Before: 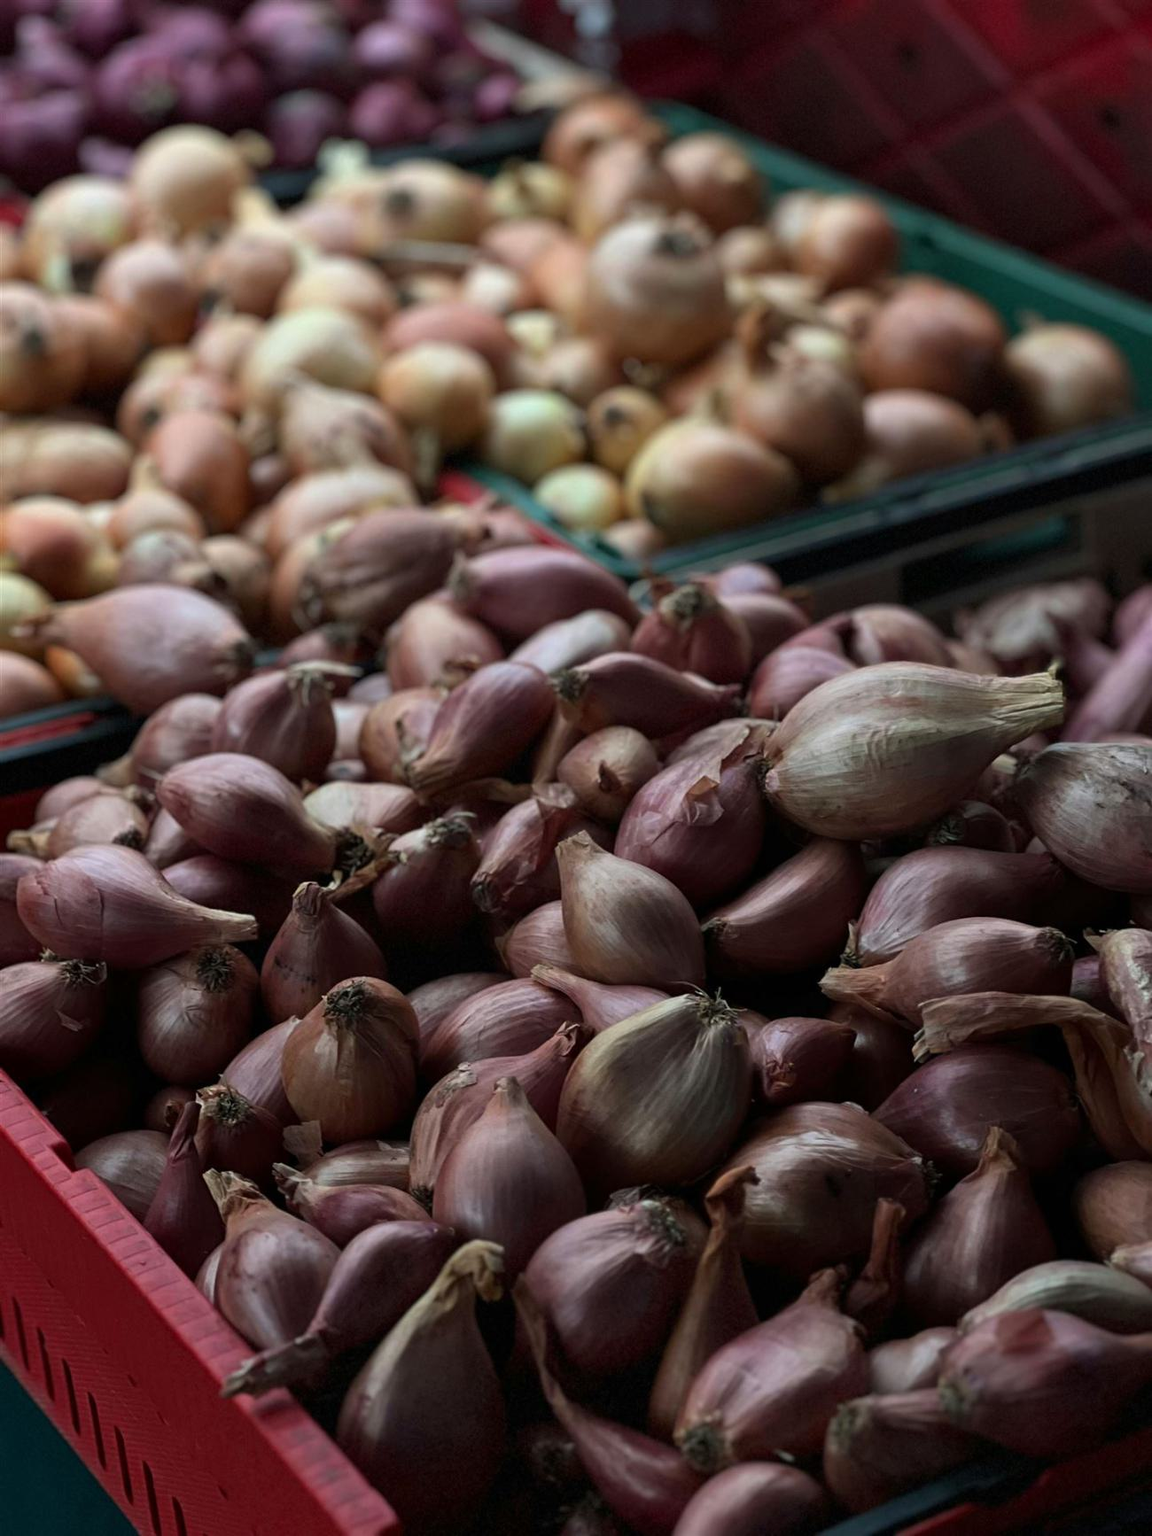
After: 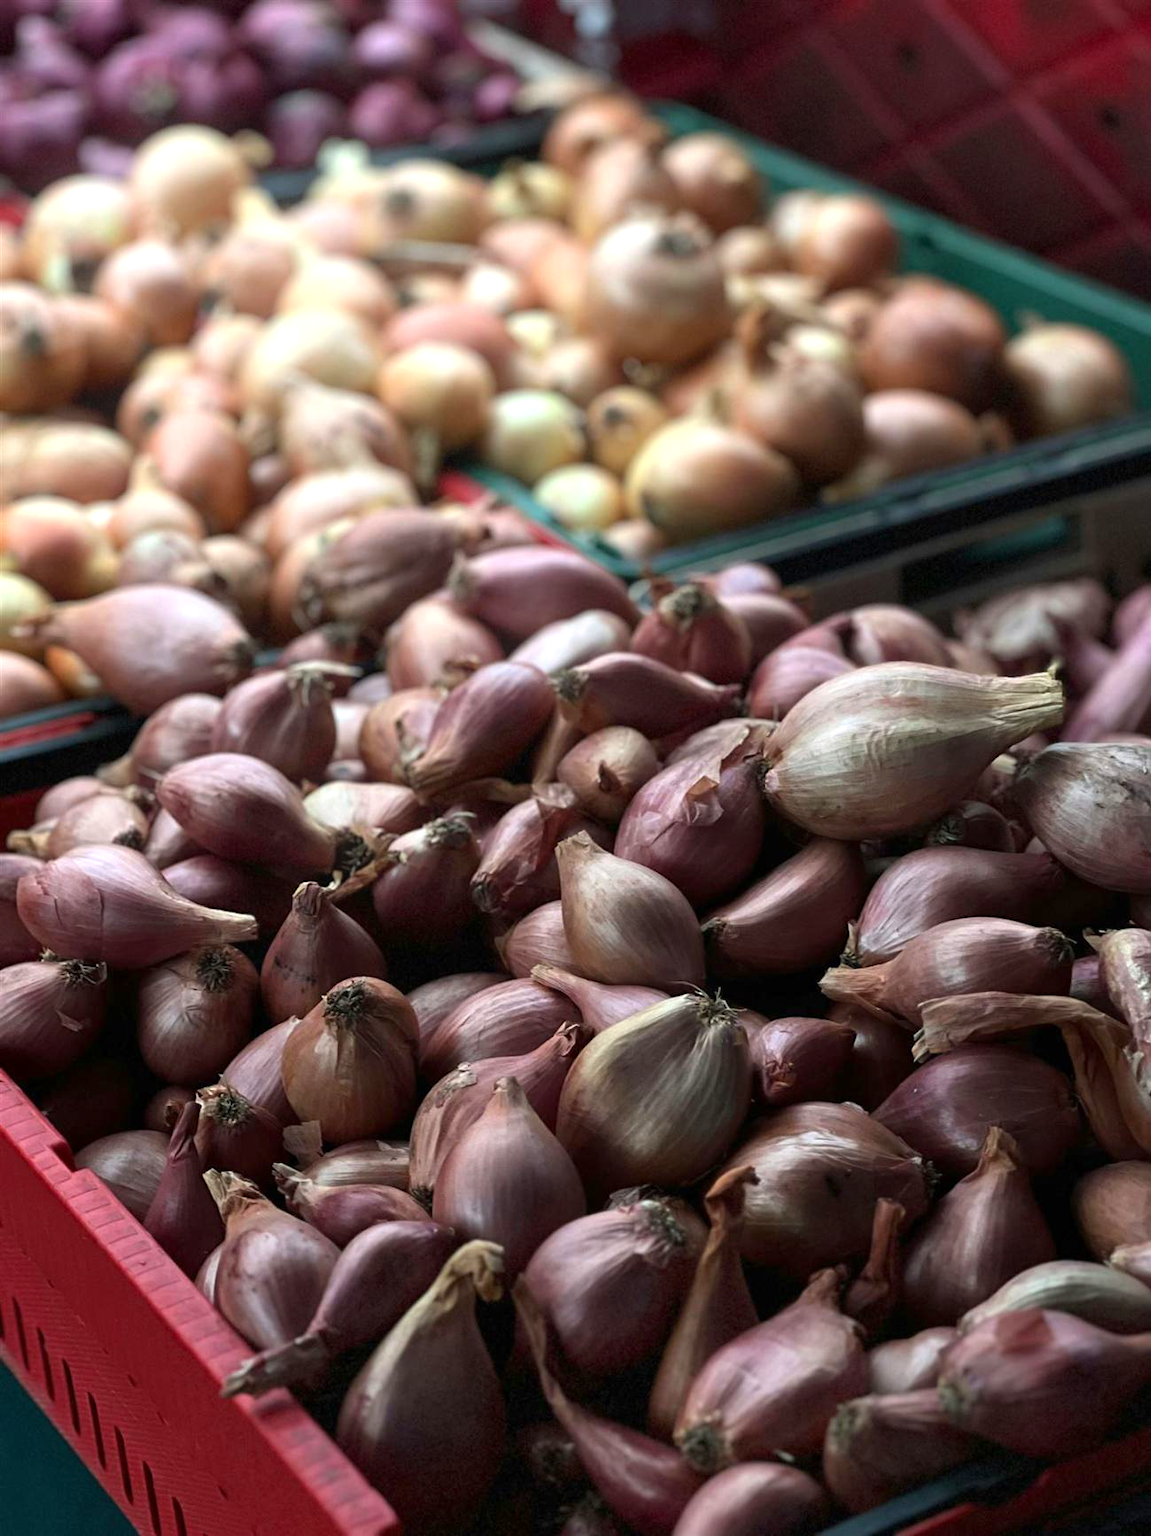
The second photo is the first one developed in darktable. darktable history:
bloom: size 9%, threshold 100%, strength 7%
exposure: exposure 0.766 EV, compensate highlight preservation false
